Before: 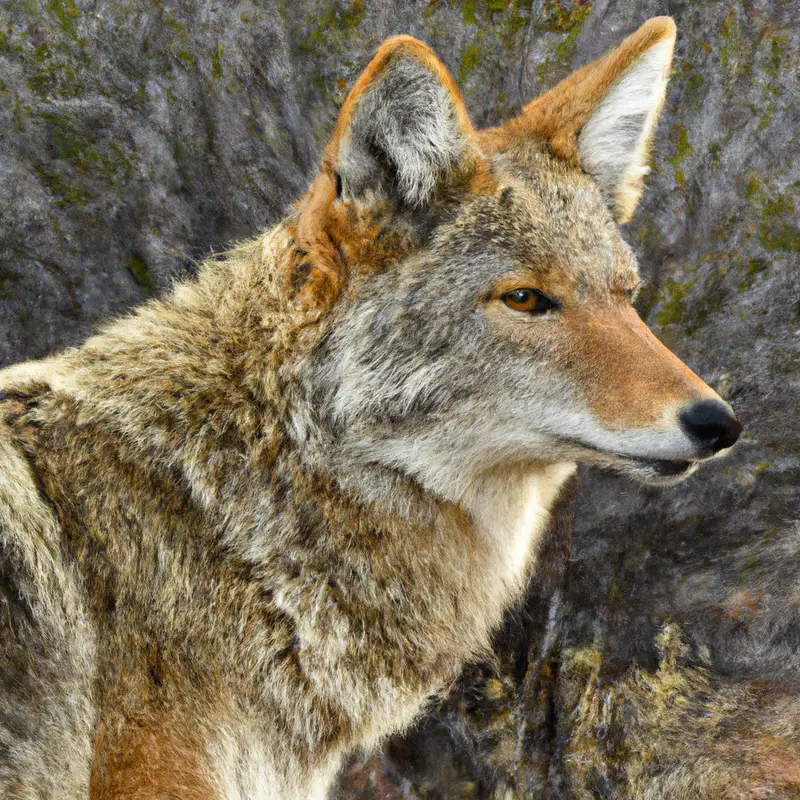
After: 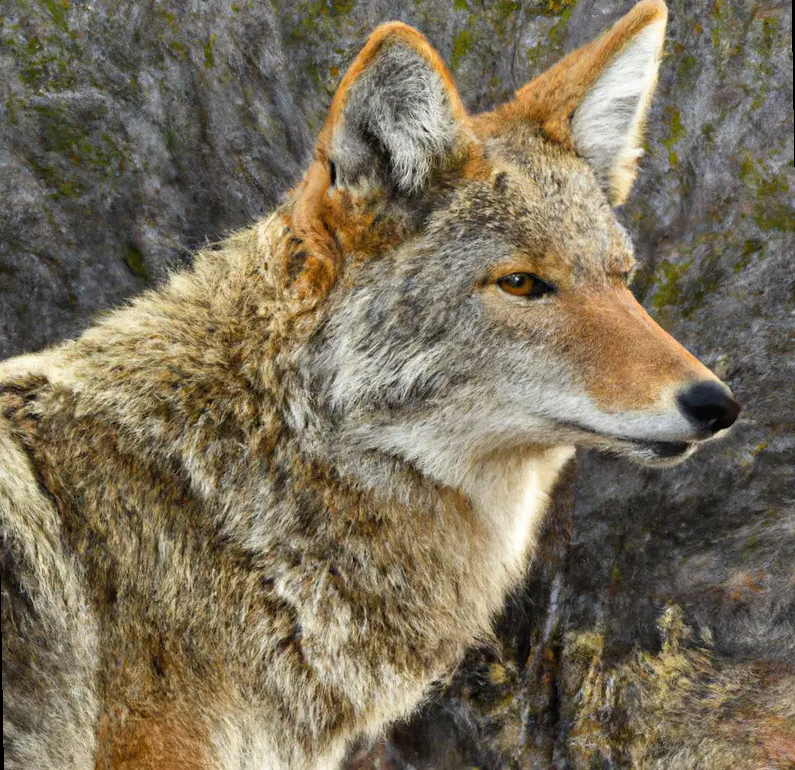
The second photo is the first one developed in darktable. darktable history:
rotate and perspective: rotation -1°, crop left 0.011, crop right 0.989, crop top 0.025, crop bottom 0.975
crop: top 0.05%, bottom 0.098%
